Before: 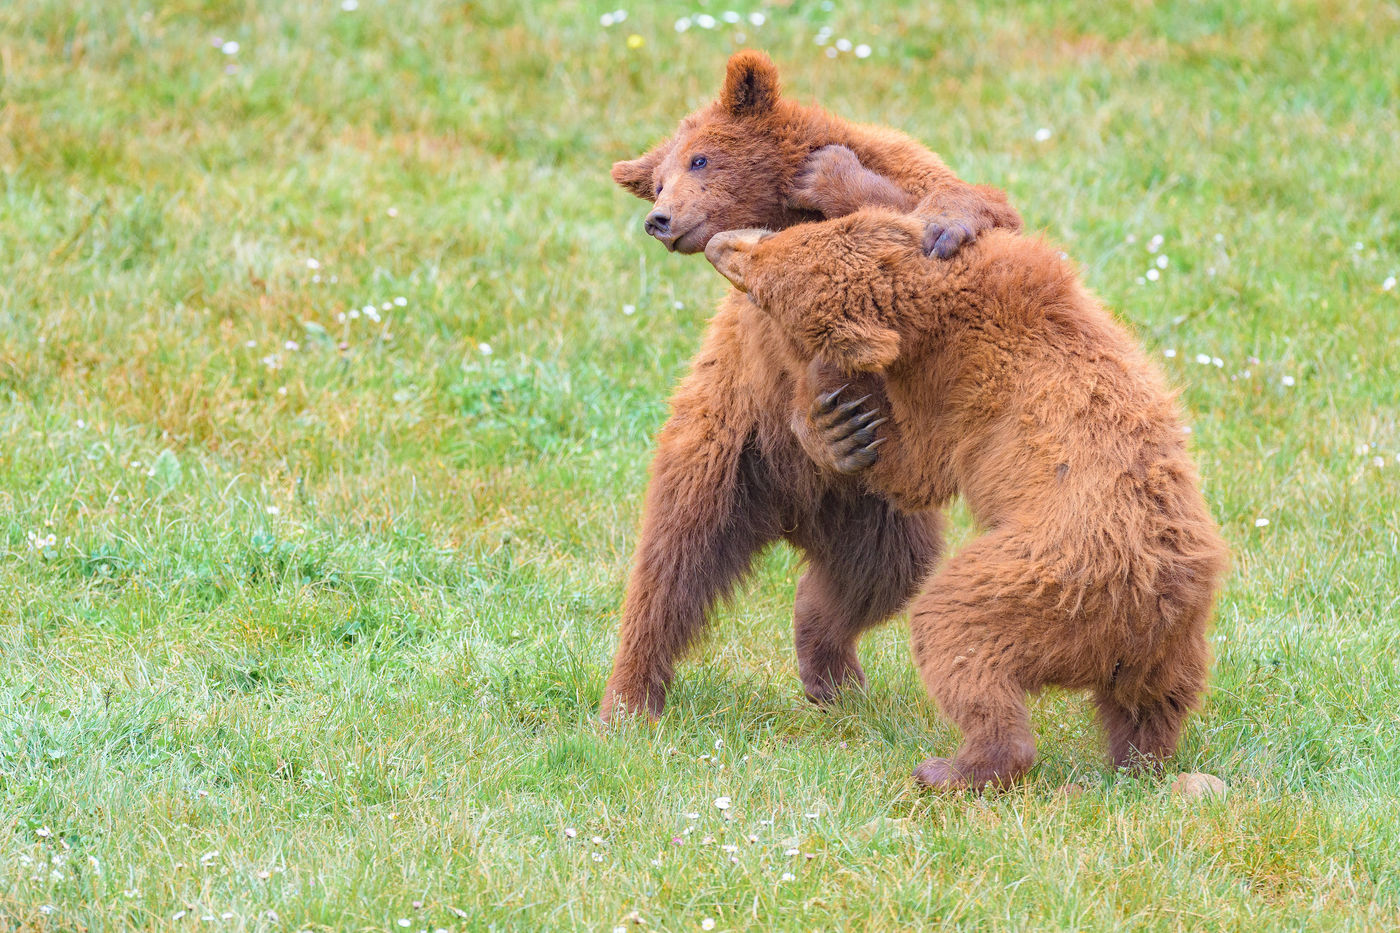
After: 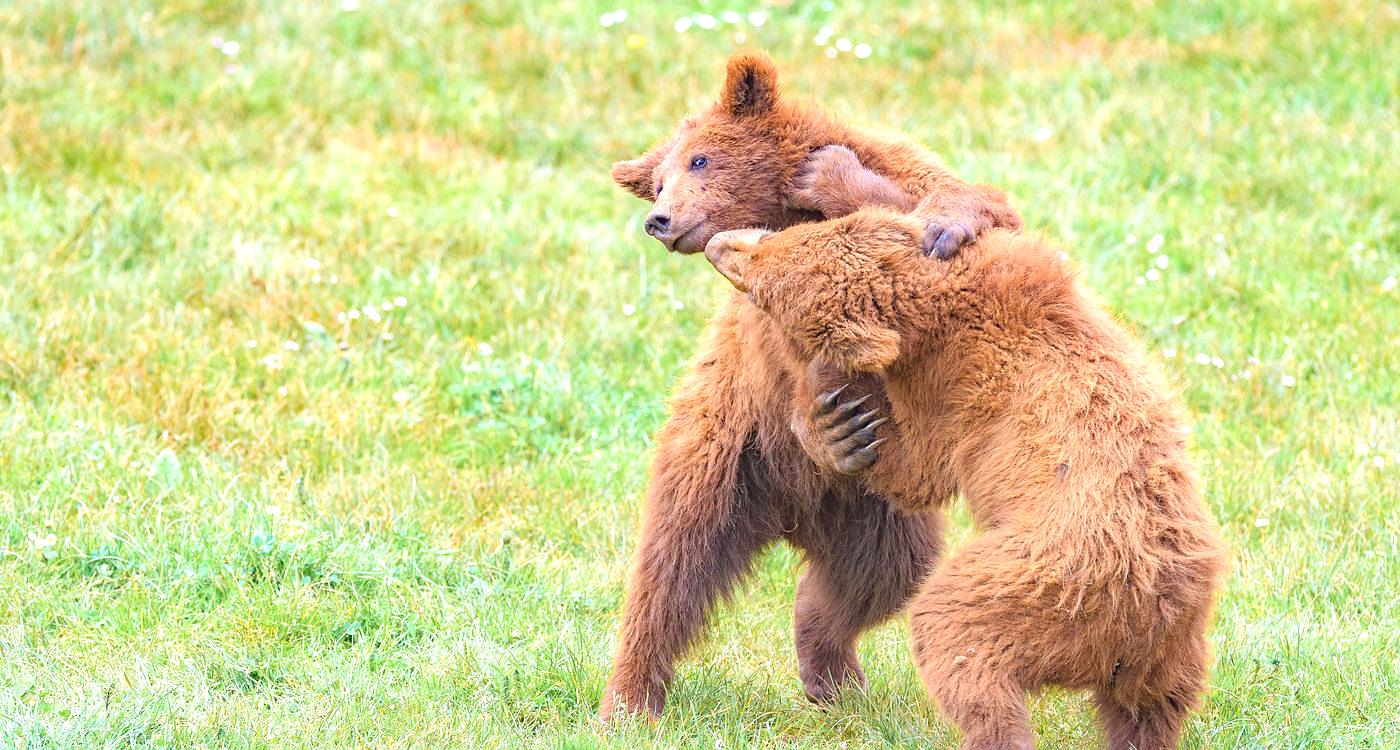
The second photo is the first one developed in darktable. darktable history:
sharpen: radius 1.018, threshold 0.982
crop: bottom 19.554%
exposure: exposure 0.607 EV, compensate highlight preservation false
